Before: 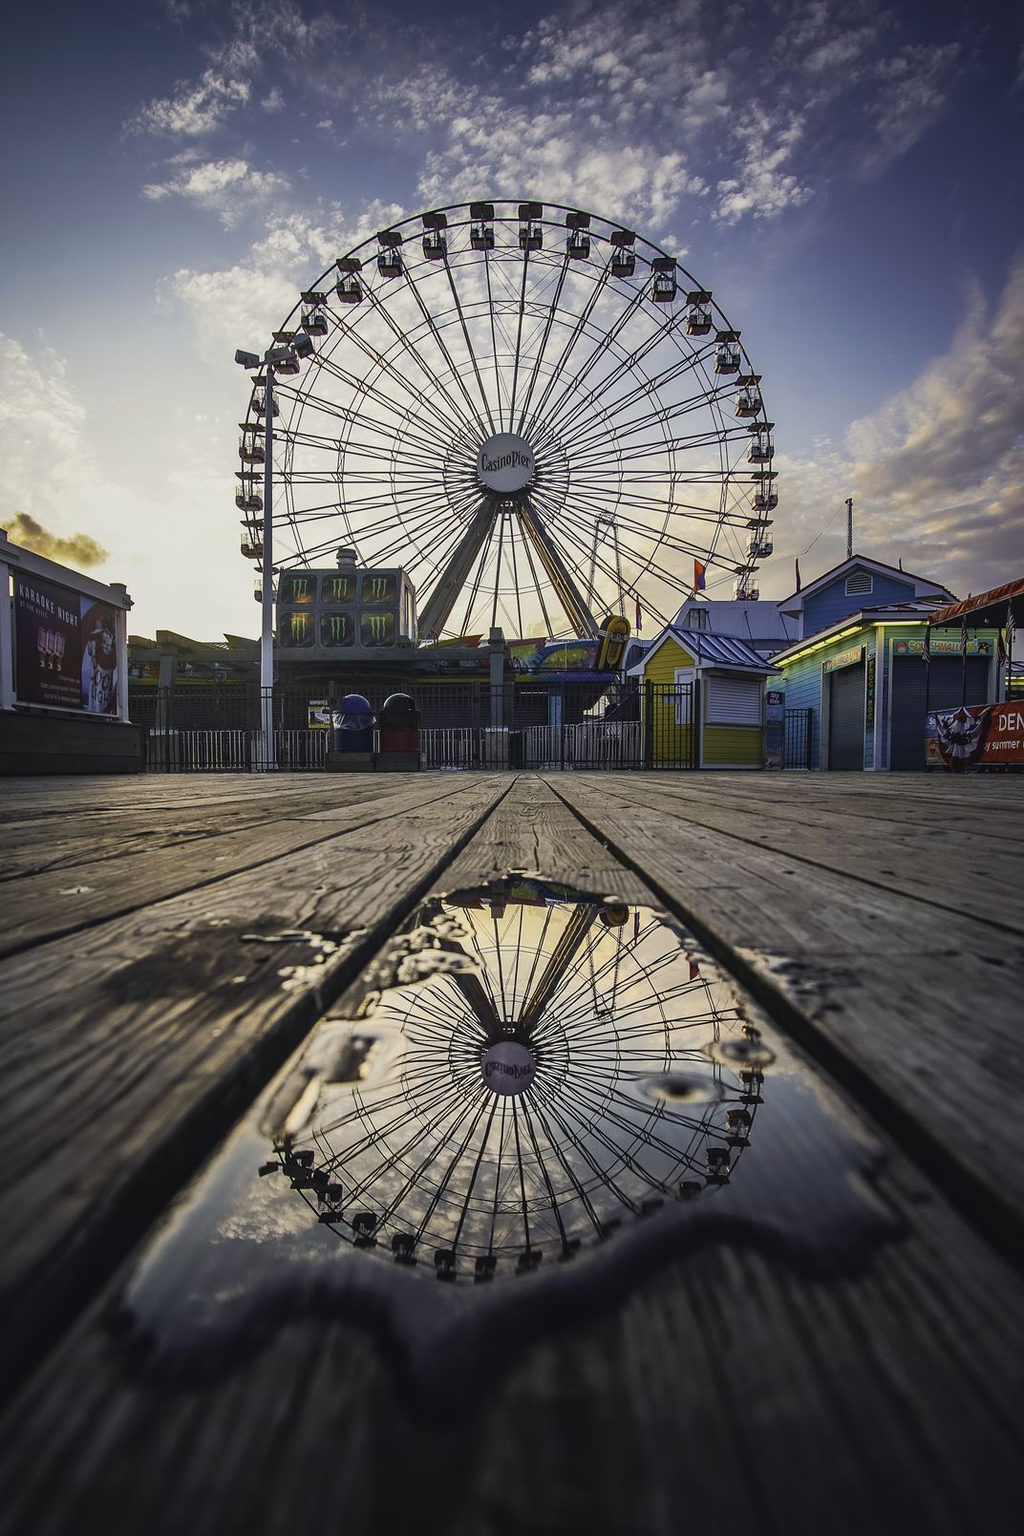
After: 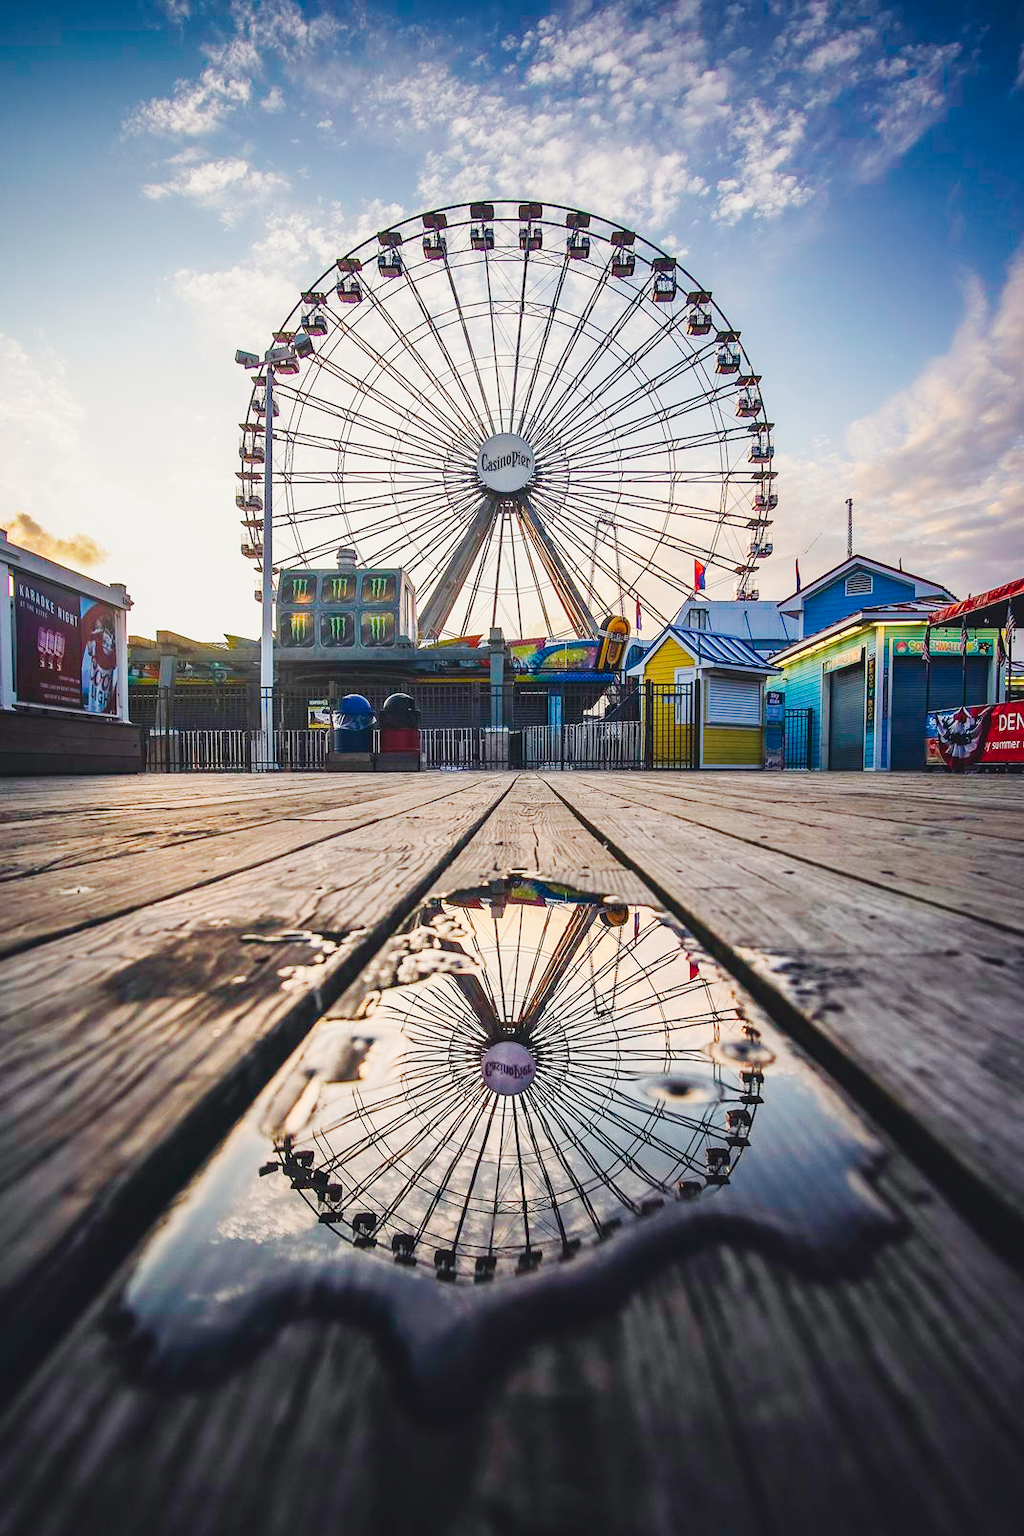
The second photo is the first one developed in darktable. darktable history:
tone curve: curves: ch0 [(0, 0.026) (0.146, 0.158) (0.272, 0.34) (0.453, 0.627) (0.687, 0.829) (1, 1)], preserve colors none
